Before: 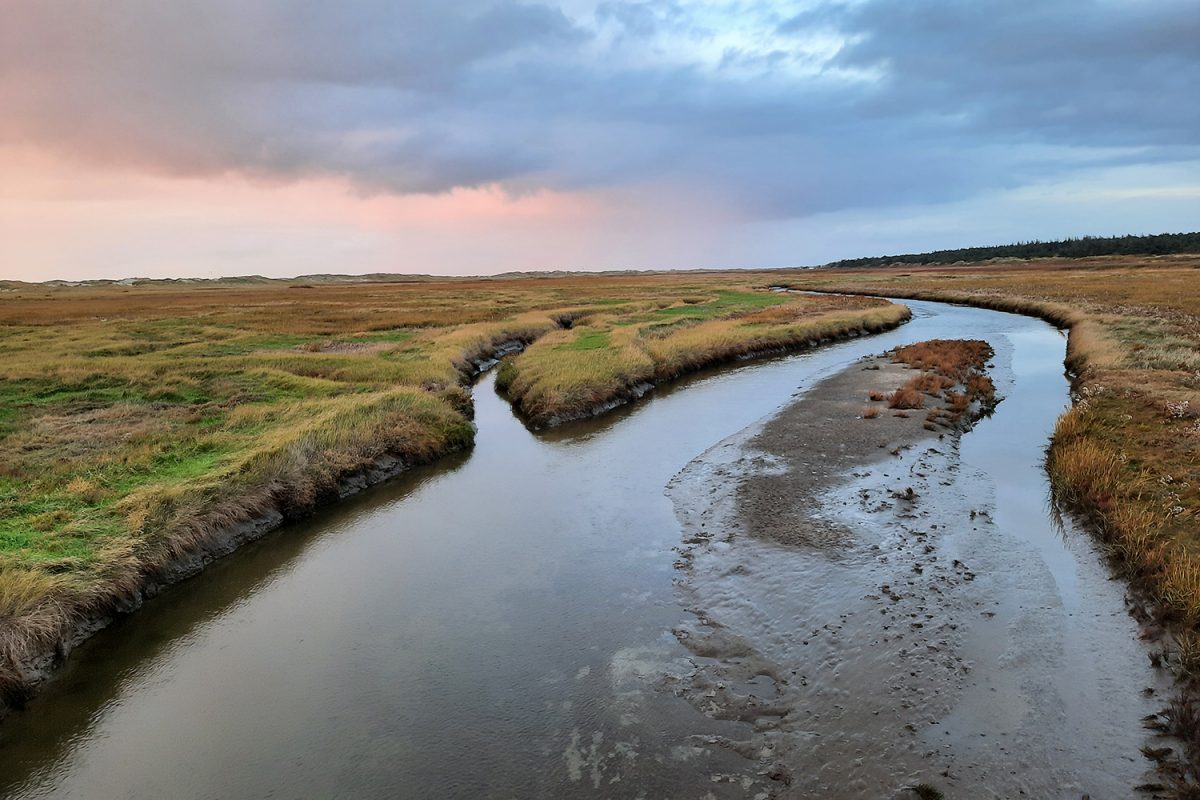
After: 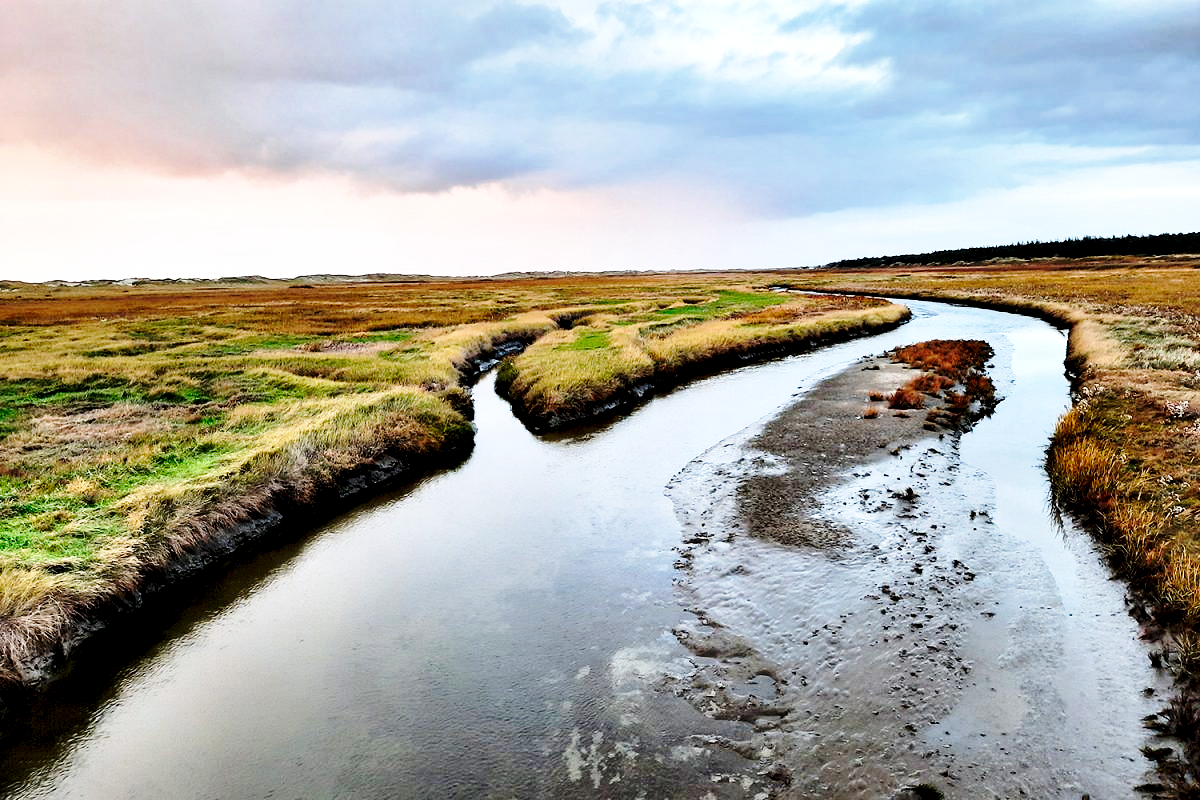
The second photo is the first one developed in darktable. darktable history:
base curve: curves: ch0 [(0, 0) (0.032, 0.037) (0.105, 0.228) (0.435, 0.76) (0.856, 0.983) (1, 1)], preserve colors none
contrast equalizer: y [[0.627 ×6], [0.563 ×6], [0 ×6], [0 ×6], [0 ×6]]
tone equalizer: on, module defaults
